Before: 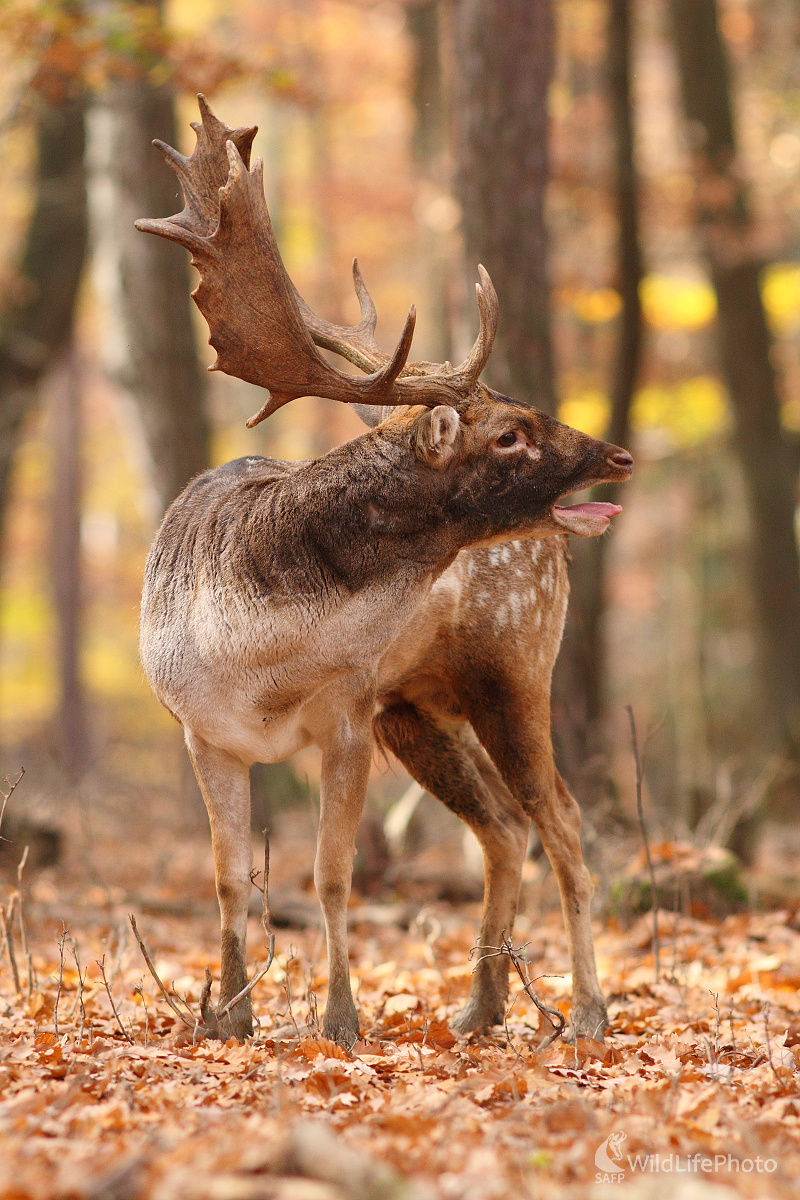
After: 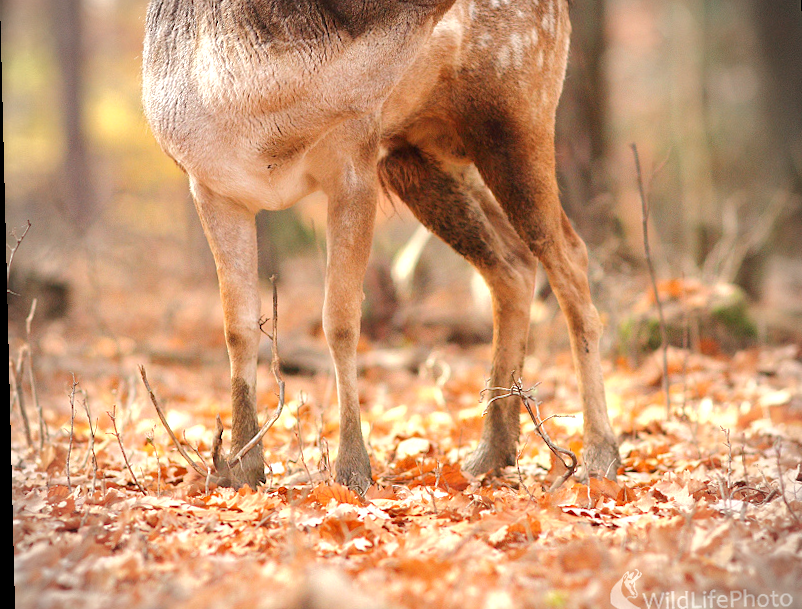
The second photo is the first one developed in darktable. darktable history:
vignetting: fall-off start 74.49%, fall-off radius 65.9%, brightness -0.628, saturation -0.68
crop and rotate: top 46.237%
rotate and perspective: rotation -1.42°, crop left 0.016, crop right 0.984, crop top 0.035, crop bottom 0.965
exposure: exposure 0.6 EV, compensate highlight preservation false
base curve: curves: ch0 [(0, 0) (0.235, 0.266) (0.503, 0.496) (0.786, 0.72) (1, 1)]
